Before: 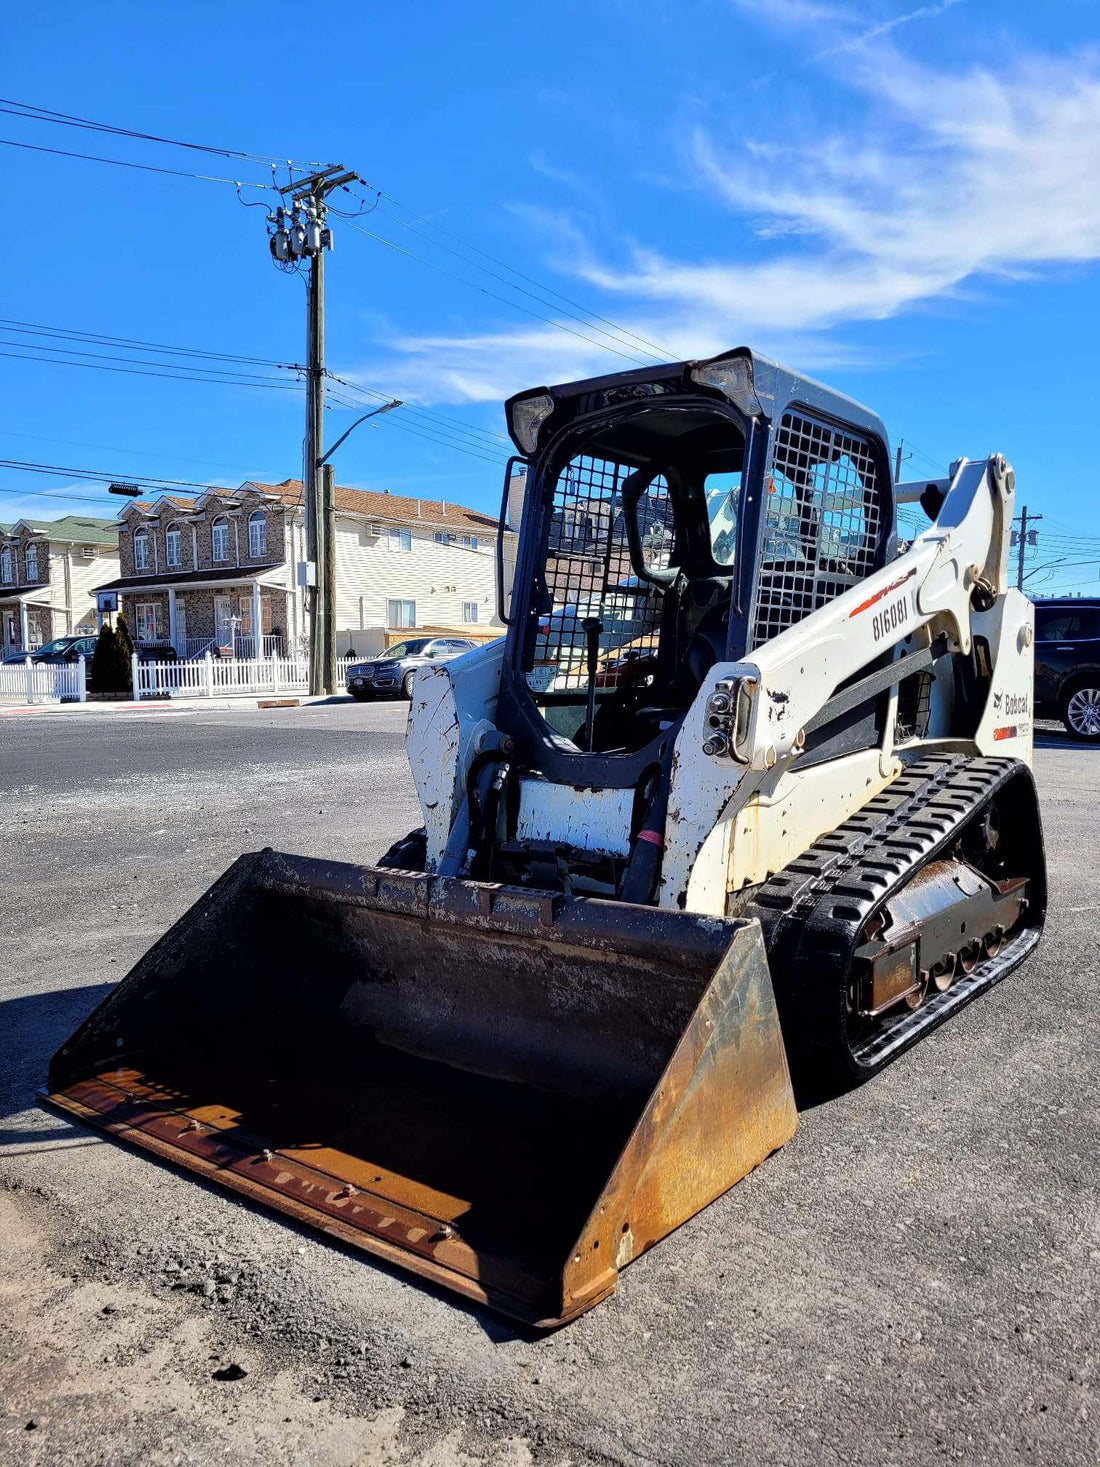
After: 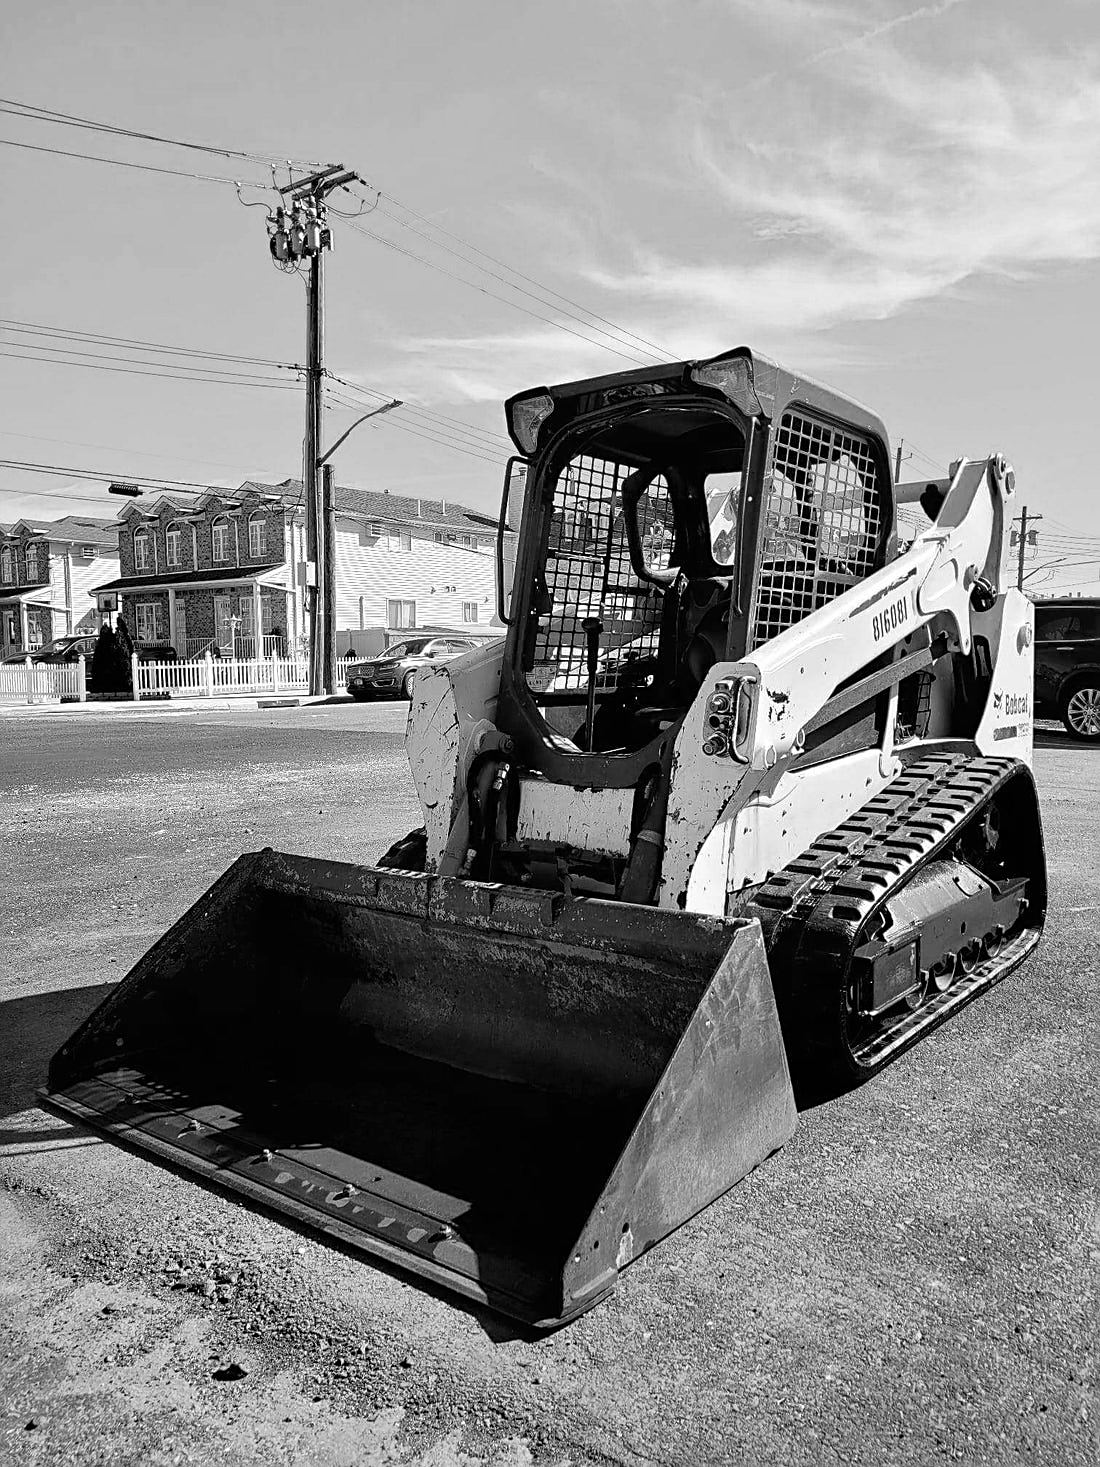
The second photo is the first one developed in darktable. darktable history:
color calibration: output gray [0.21, 0.42, 0.37, 0], illuminant same as pipeline (D50), adaptation none (bypass), x 0.333, y 0.335, temperature 5014.78 K, gamut compression 0.99
sharpen: on, module defaults
